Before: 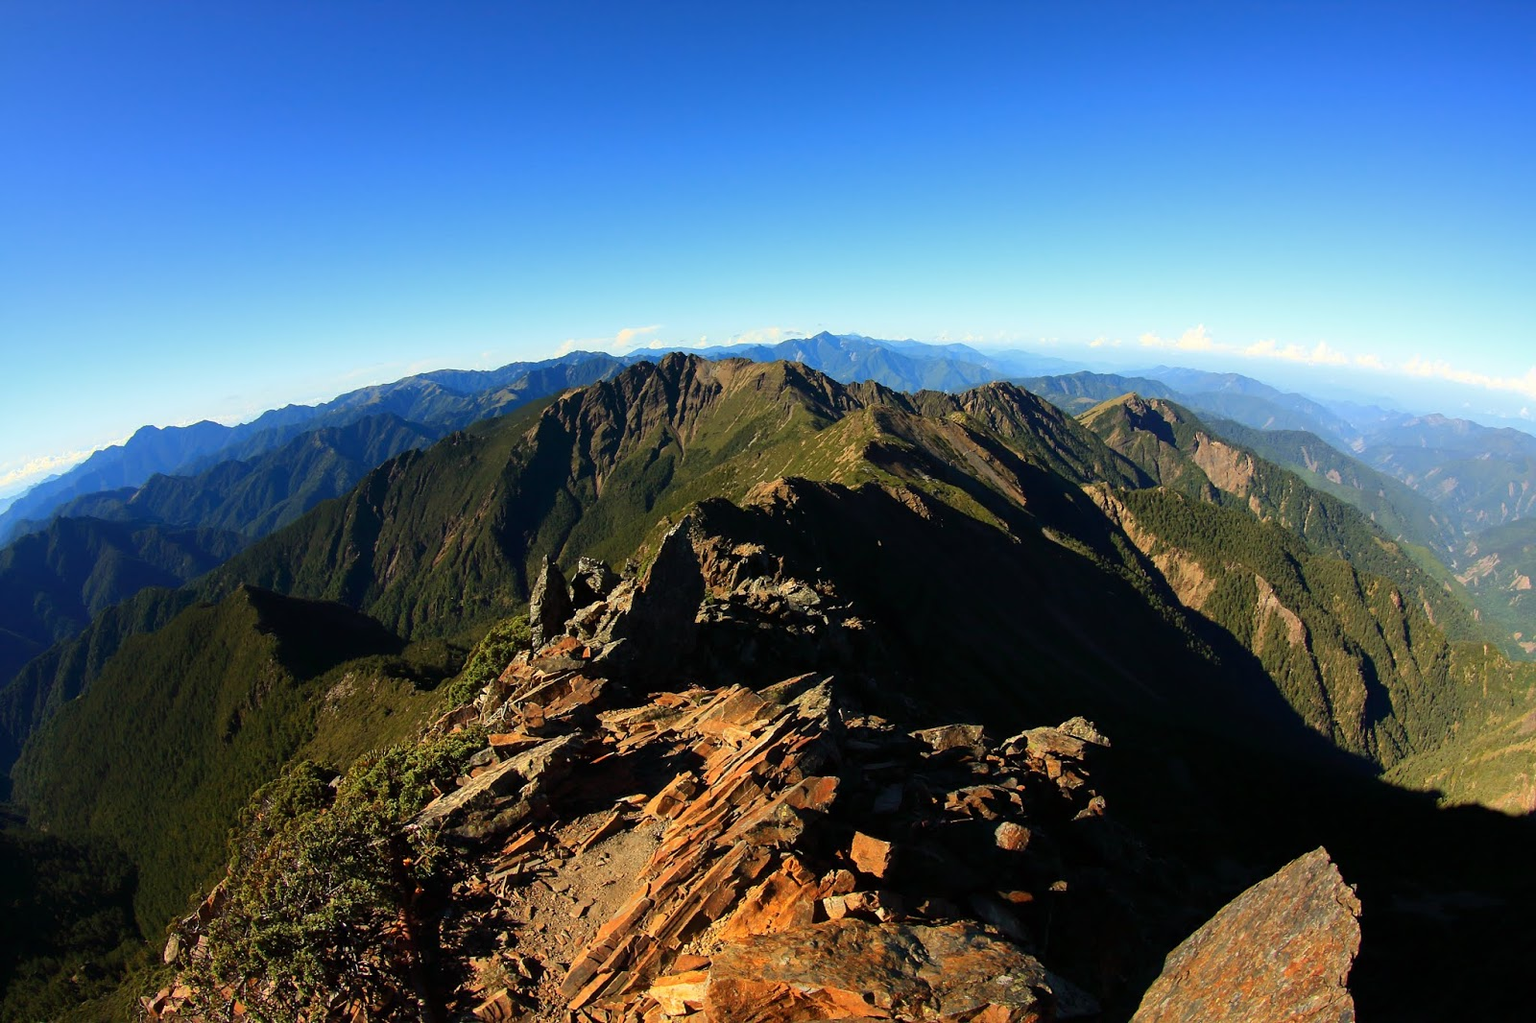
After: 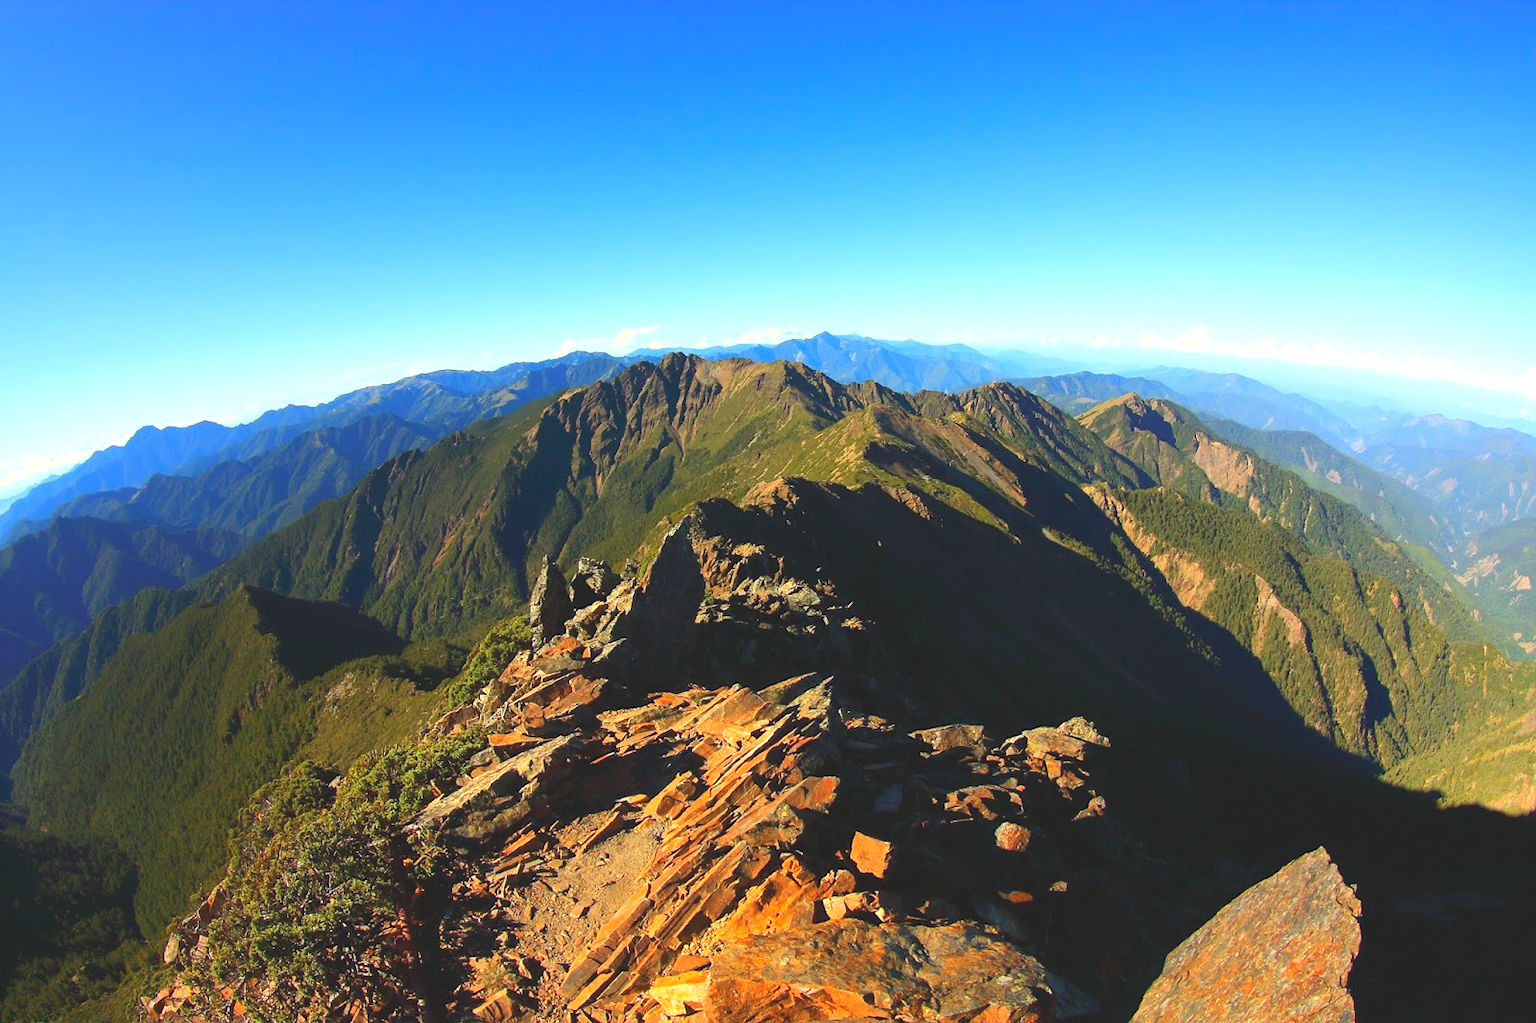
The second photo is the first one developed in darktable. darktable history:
contrast brightness saturation: contrast -0.271
exposure: exposure 1.001 EV, compensate highlight preservation false
